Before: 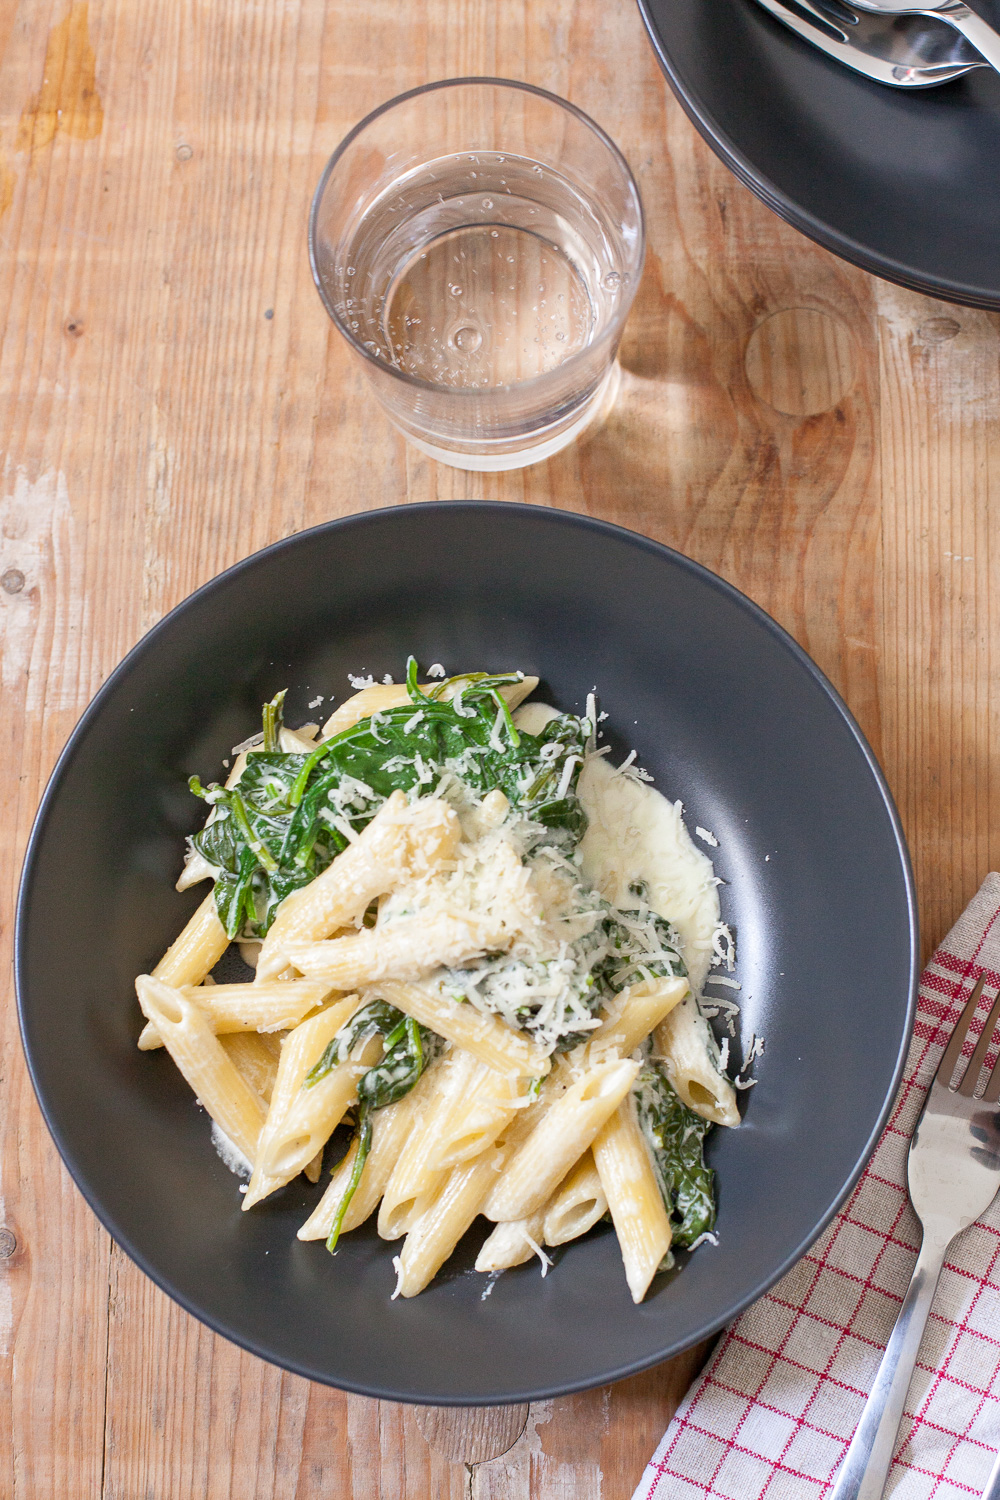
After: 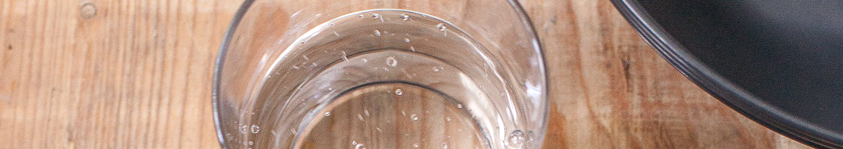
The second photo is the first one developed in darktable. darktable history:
local contrast: on, module defaults
crop and rotate: left 9.644%, top 9.491%, right 6.021%, bottom 80.509%
